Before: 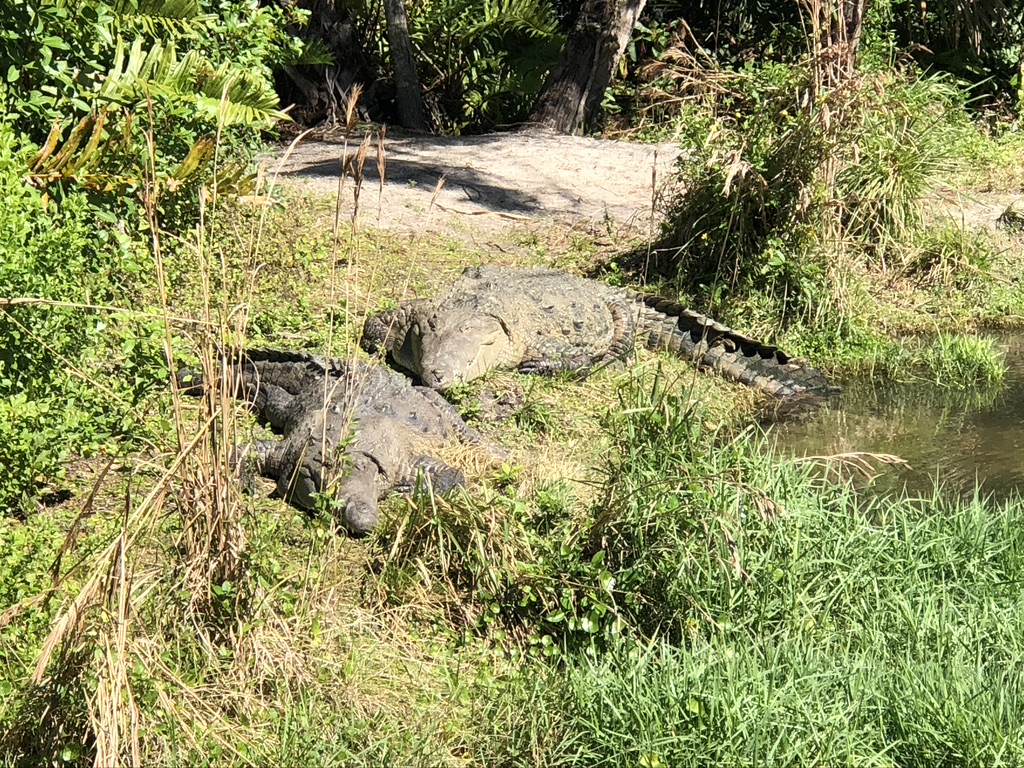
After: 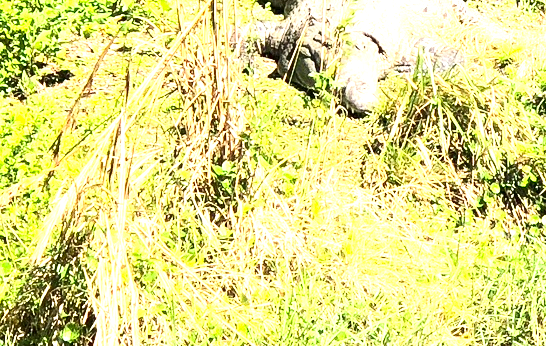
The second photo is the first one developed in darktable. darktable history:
contrast brightness saturation: contrast 0.28
tone equalizer: on, module defaults
crop and rotate: top 54.778%, right 46.61%, bottom 0.159%
exposure: black level correction 0, exposure 1.9 EV, compensate highlight preservation false
